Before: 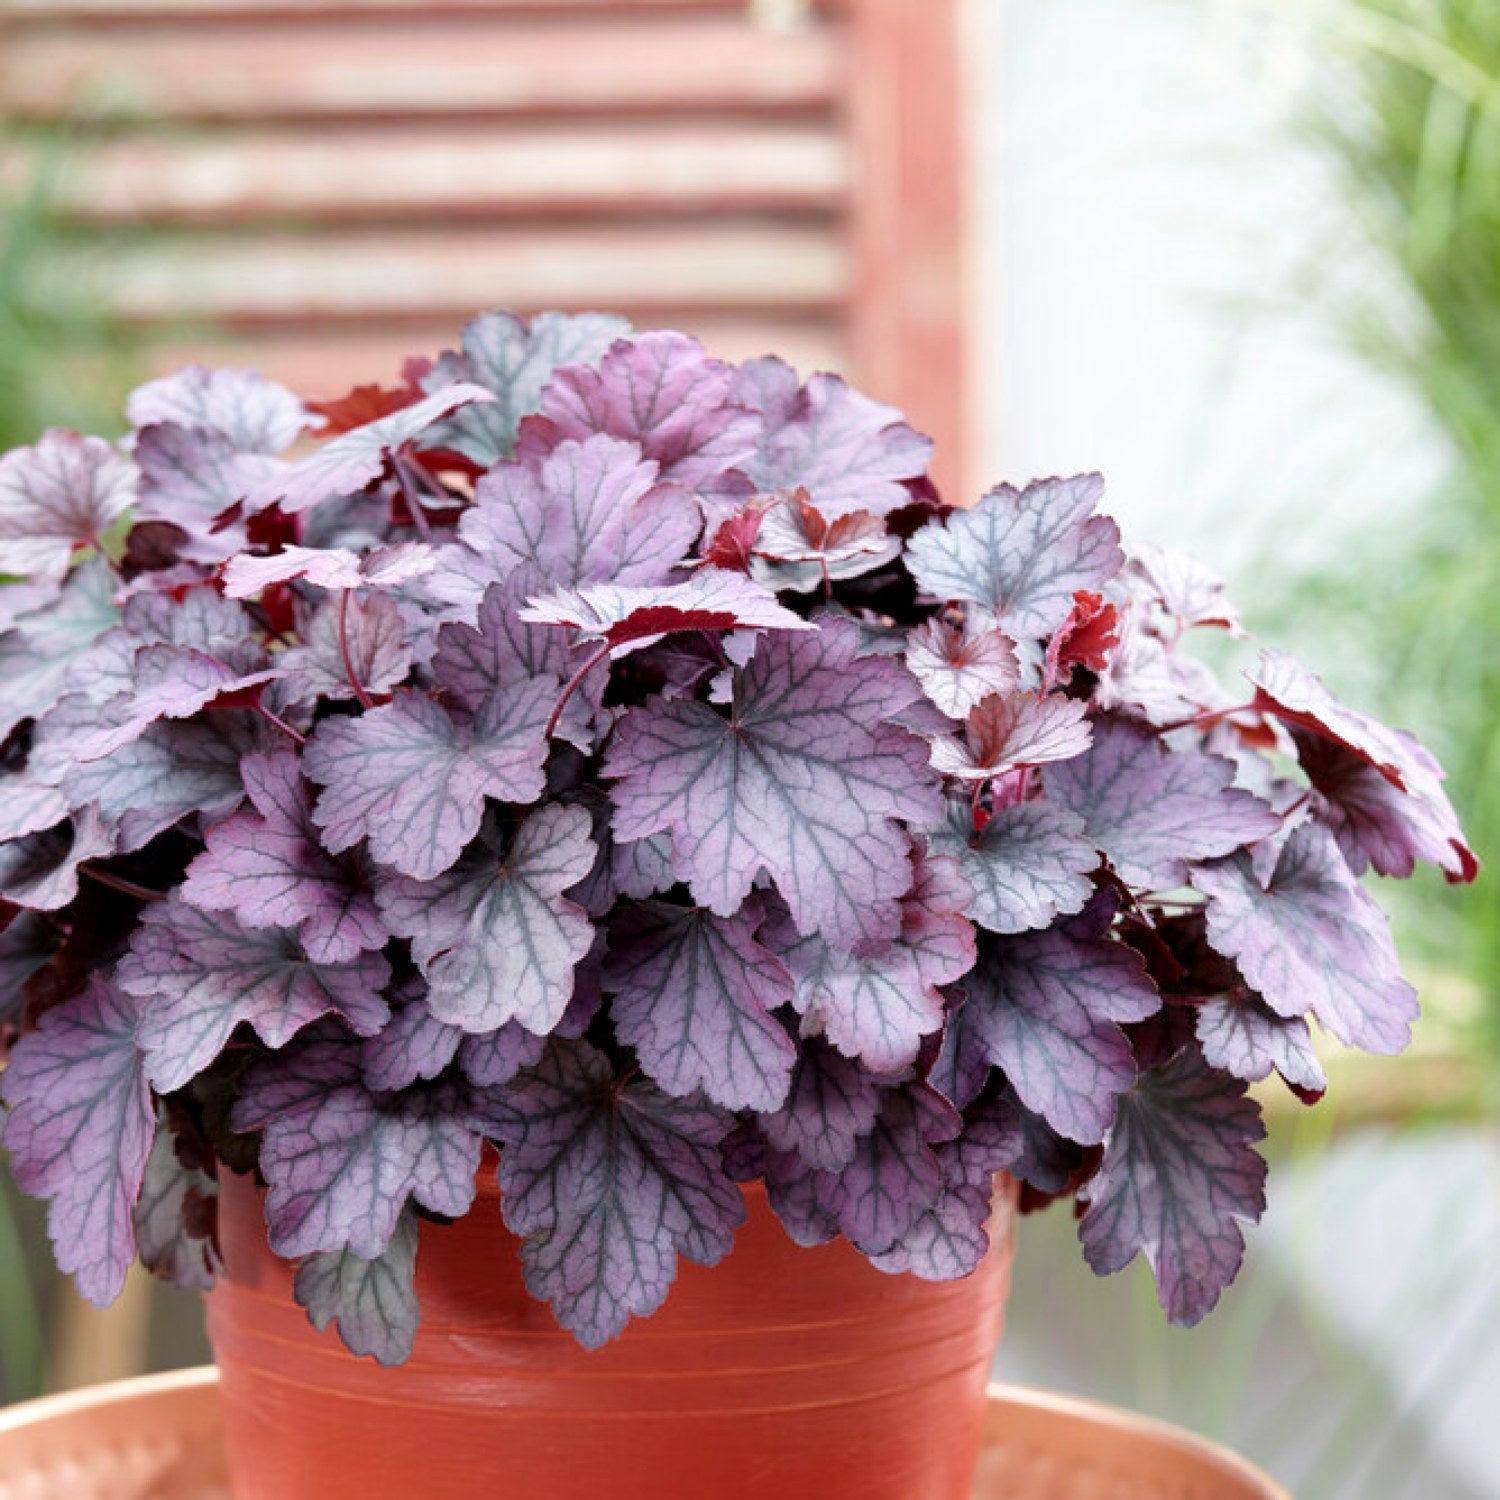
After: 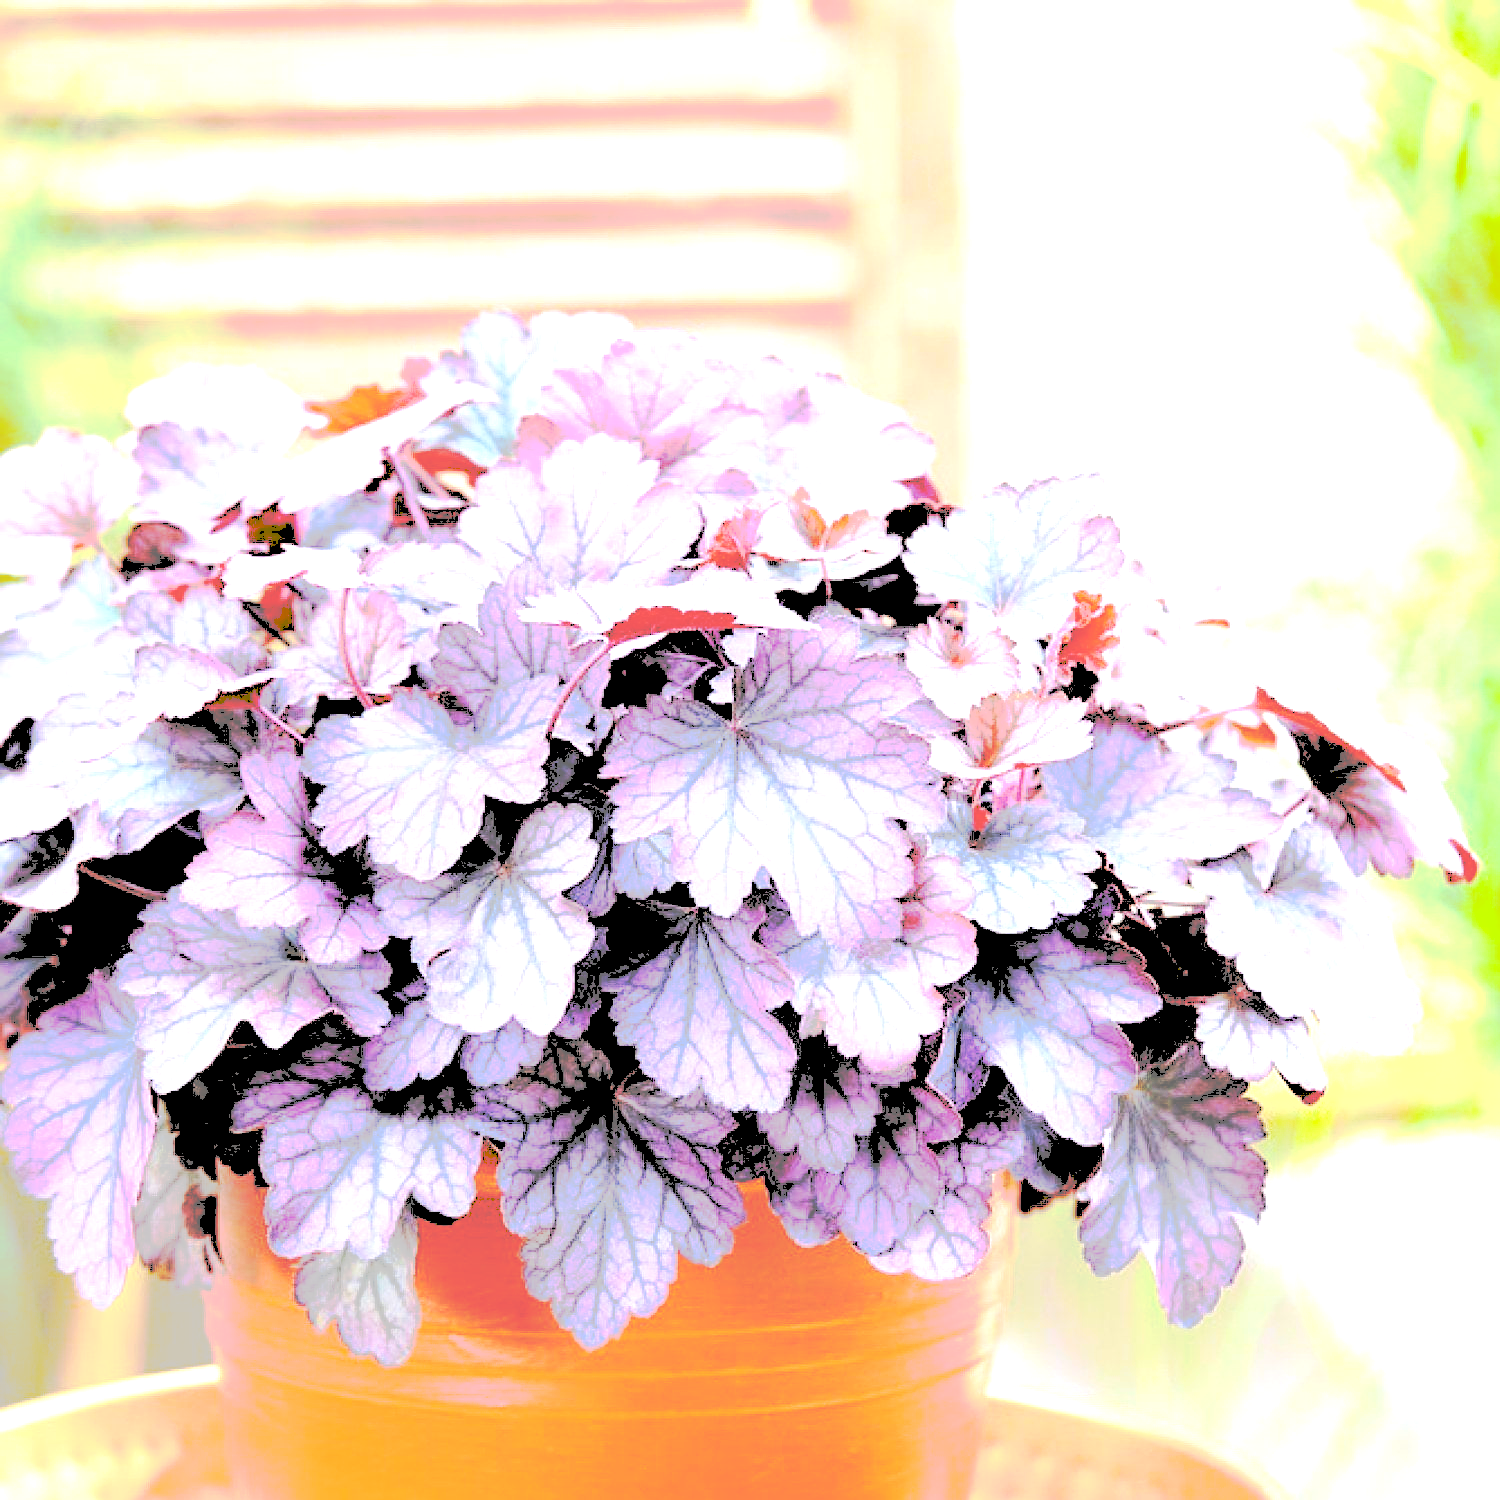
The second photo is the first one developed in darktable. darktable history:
sharpen: on, module defaults
tone curve: curves: ch0 [(0, 0) (0.003, 0.437) (0.011, 0.438) (0.025, 0.441) (0.044, 0.441) (0.069, 0.441) (0.1, 0.444) (0.136, 0.447) (0.177, 0.452) (0.224, 0.457) (0.277, 0.466) (0.335, 0.485) (0.399, 0.514) (0.468, 0.558) (0.543, 0.616) (0.623, 0.686) (0.709, 0.76) (0.801, 0.803) (0.898, 0.825) (1, 1)], preserve colors none
exposure: black level correction 0, exposure 1.4 EV, compensate highlight preservation false
color balance rgb: perceptual saturation grading › global saturation 25%, global vibrance 20%
base curve: curves: ch0 [(0, 0) (0.036, 0.025) (0.121, 0.166) (0.206, 0.329) (0.605, 0.79) (1, 1)], preserve colors none
rgb levels: levels [[0.027, 0.429, 0.996], [0, 0.5, 1], [0, 0.5, 1]]
contrast brightness saturation: contrast 0.08, saturation 0.02
color contrast: green-magenta contrast 0.85, blue-yellow contrast 1.25, unbound 0
